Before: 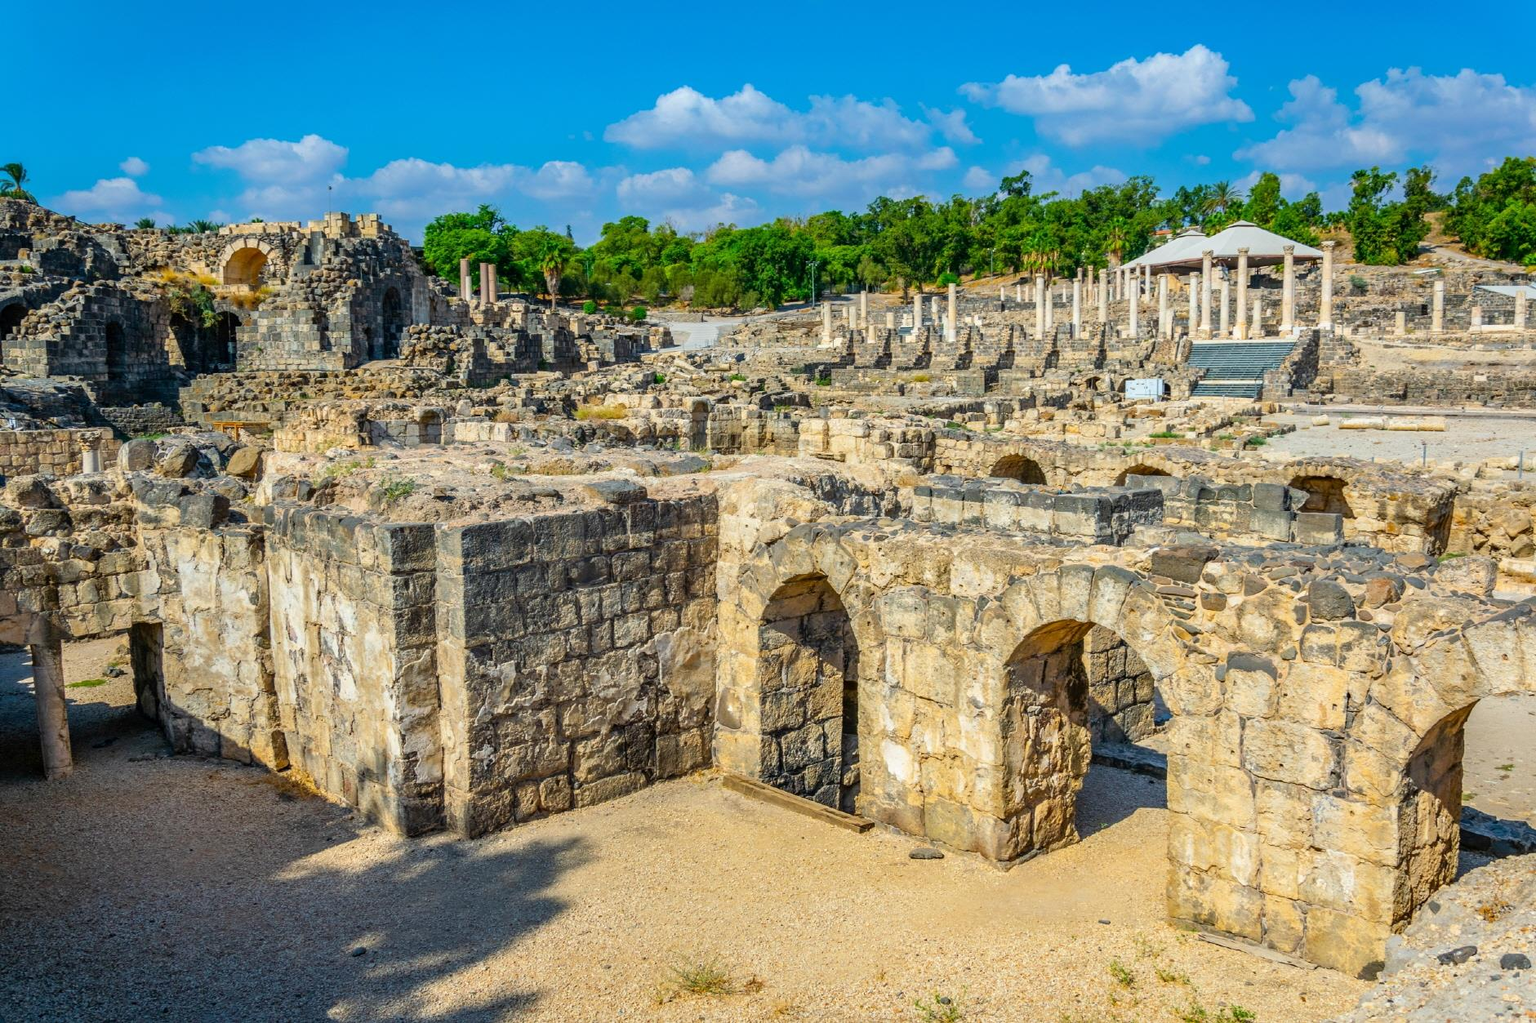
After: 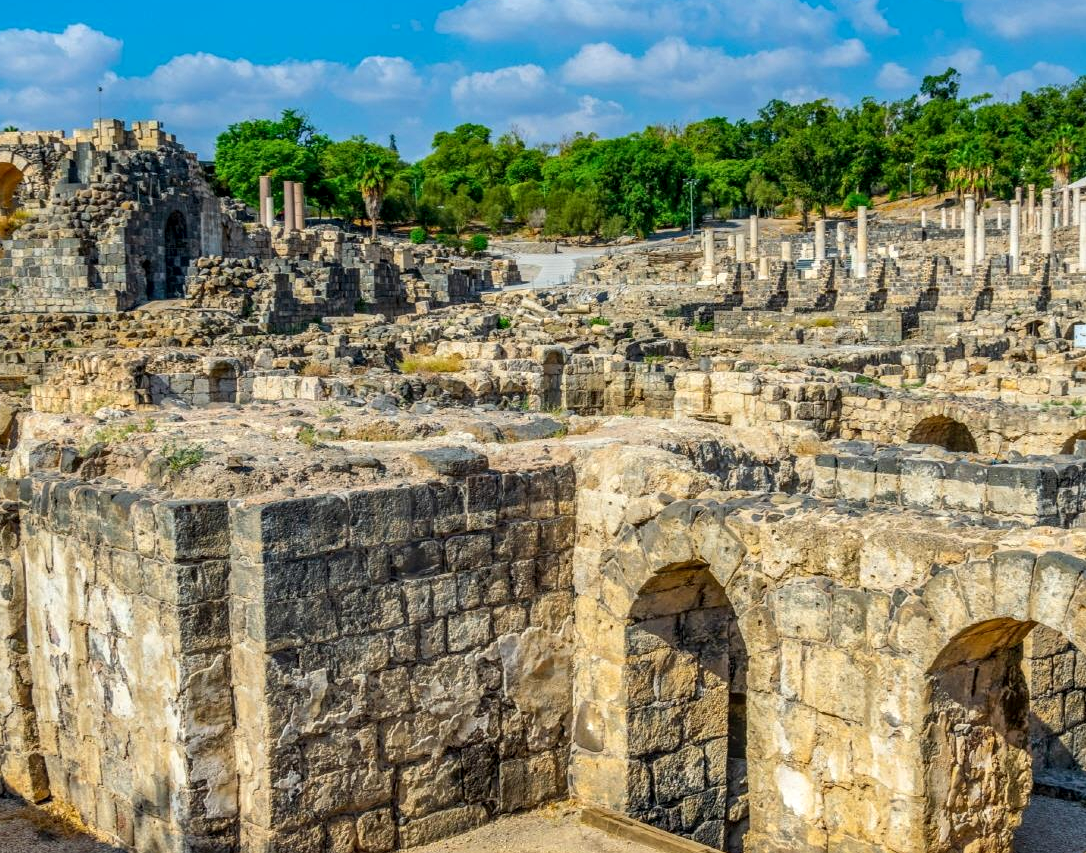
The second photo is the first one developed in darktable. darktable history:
crop: left 16.205%, top 11.255%, right 26.028%, bottom 20.616%
local contrast: on, module defaults
